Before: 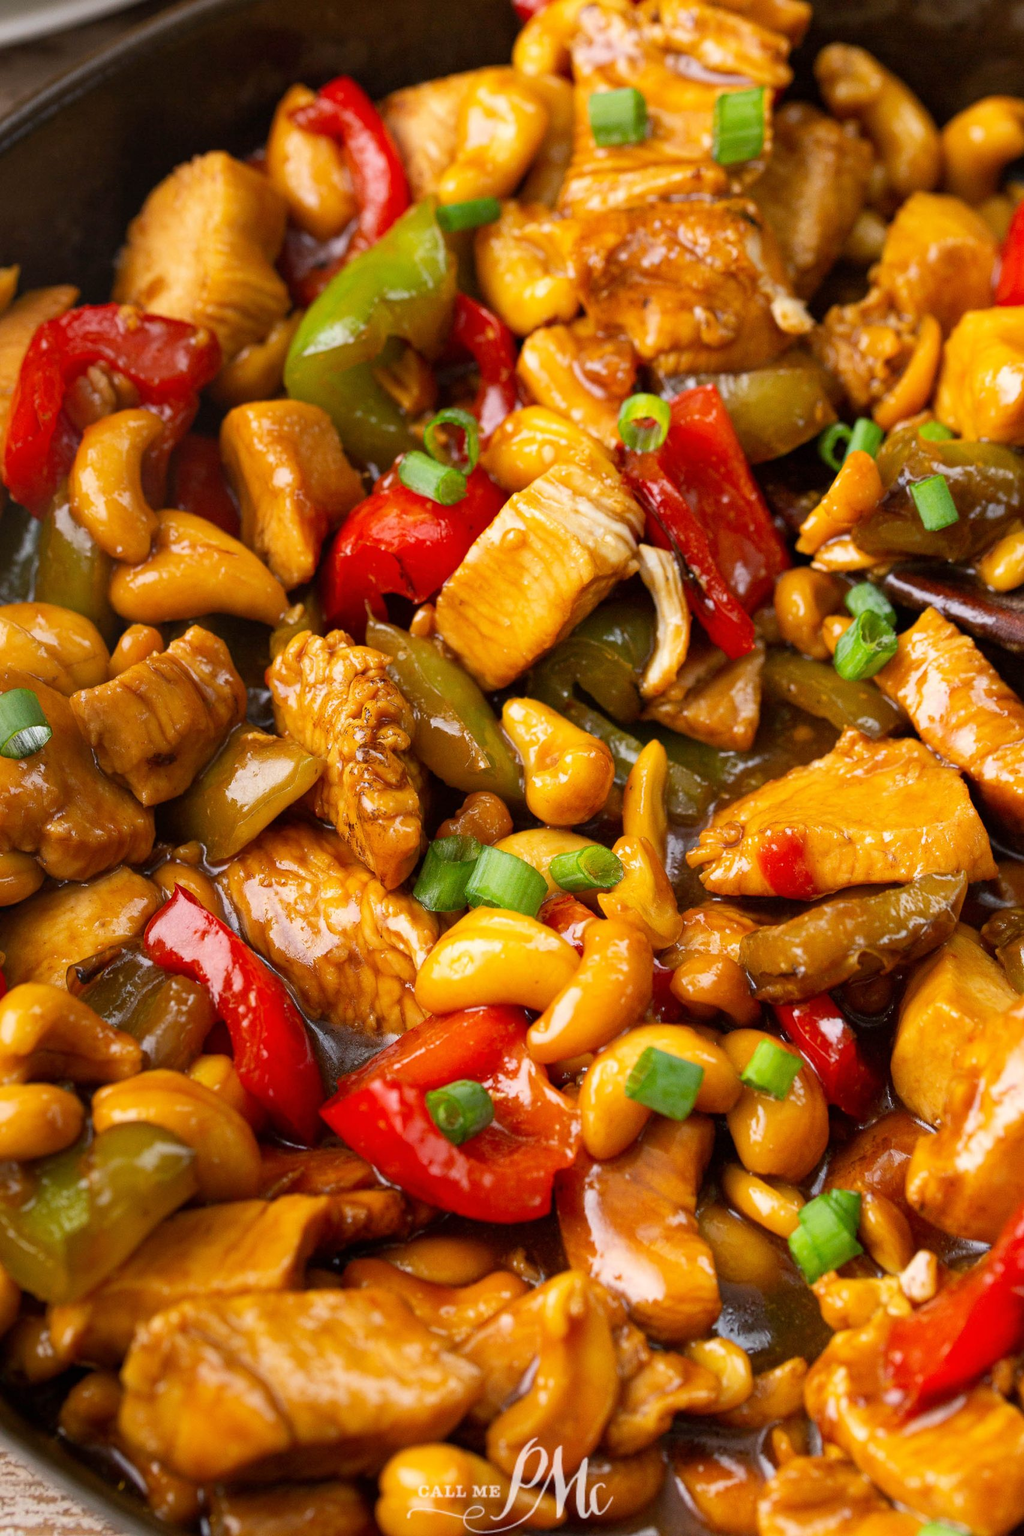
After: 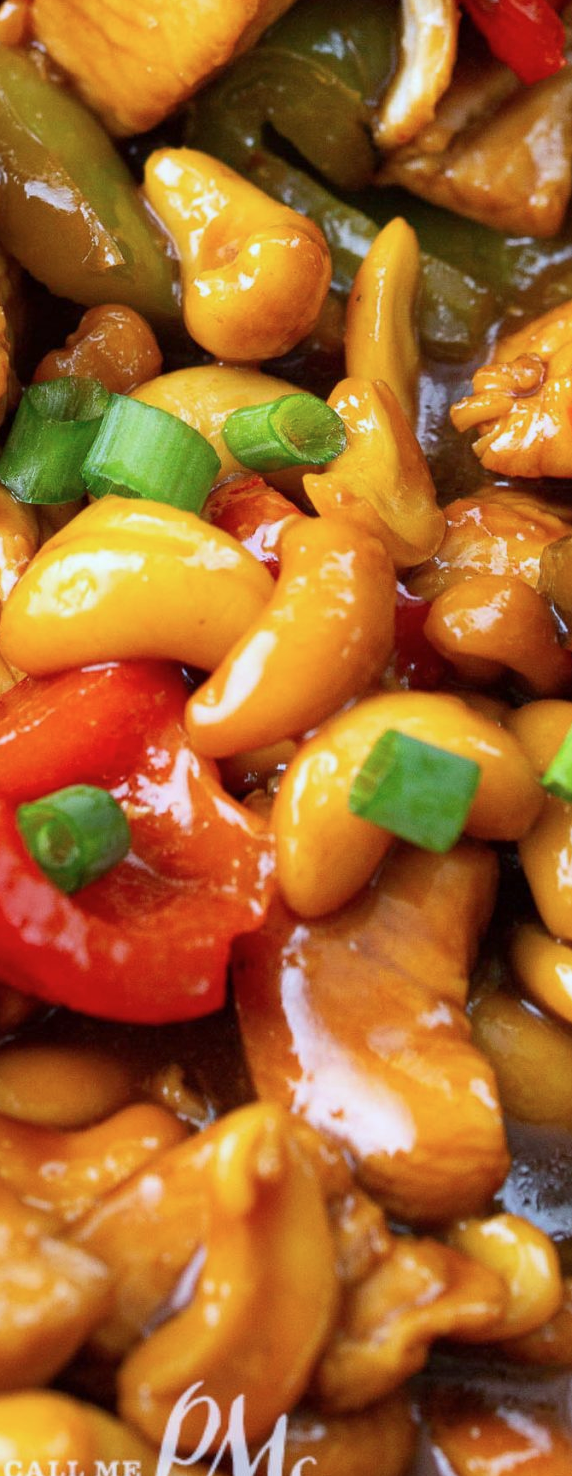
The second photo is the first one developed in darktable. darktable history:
crop: left 40.614%, top 39.656%, right 25.865%, bottom 2.668%
color calibration: gray › normalize channels true, illuminant as shot in camera, x 0.378, y 0.381, temperature 4091.66 K, gamut compression 0.014
tone equalizer: on, module defaults
